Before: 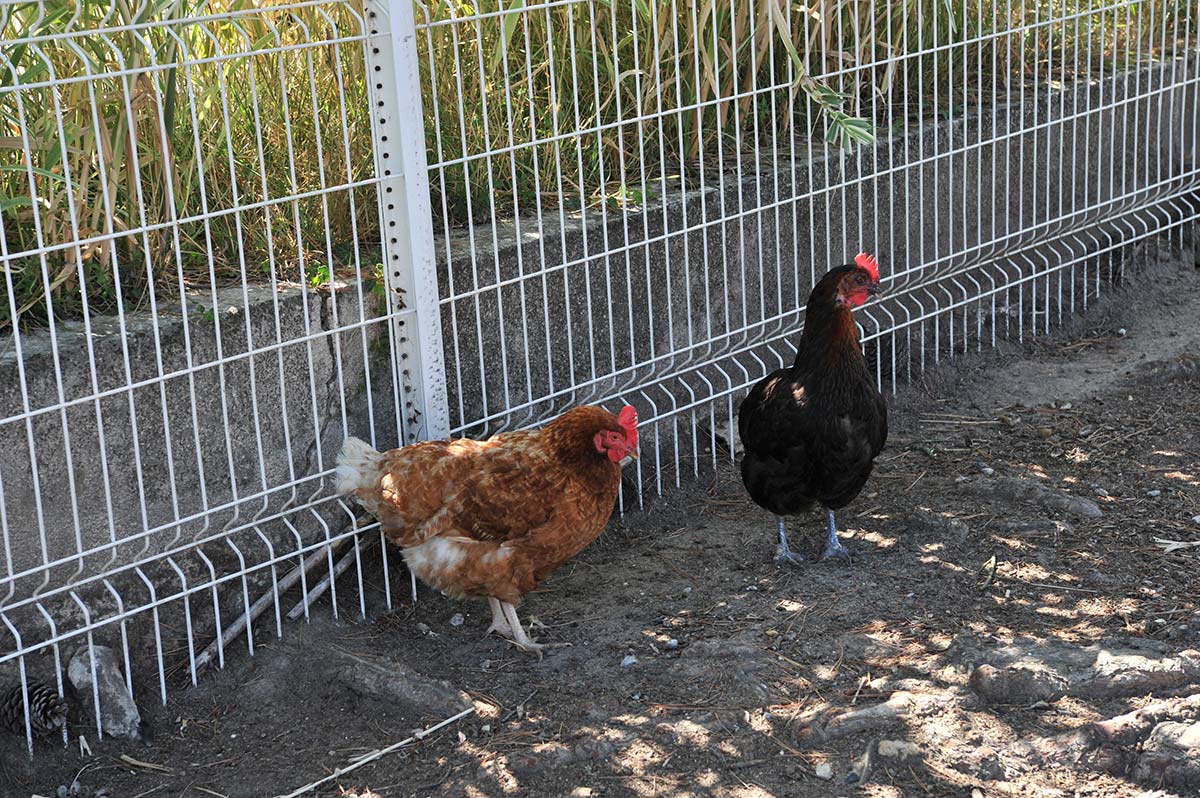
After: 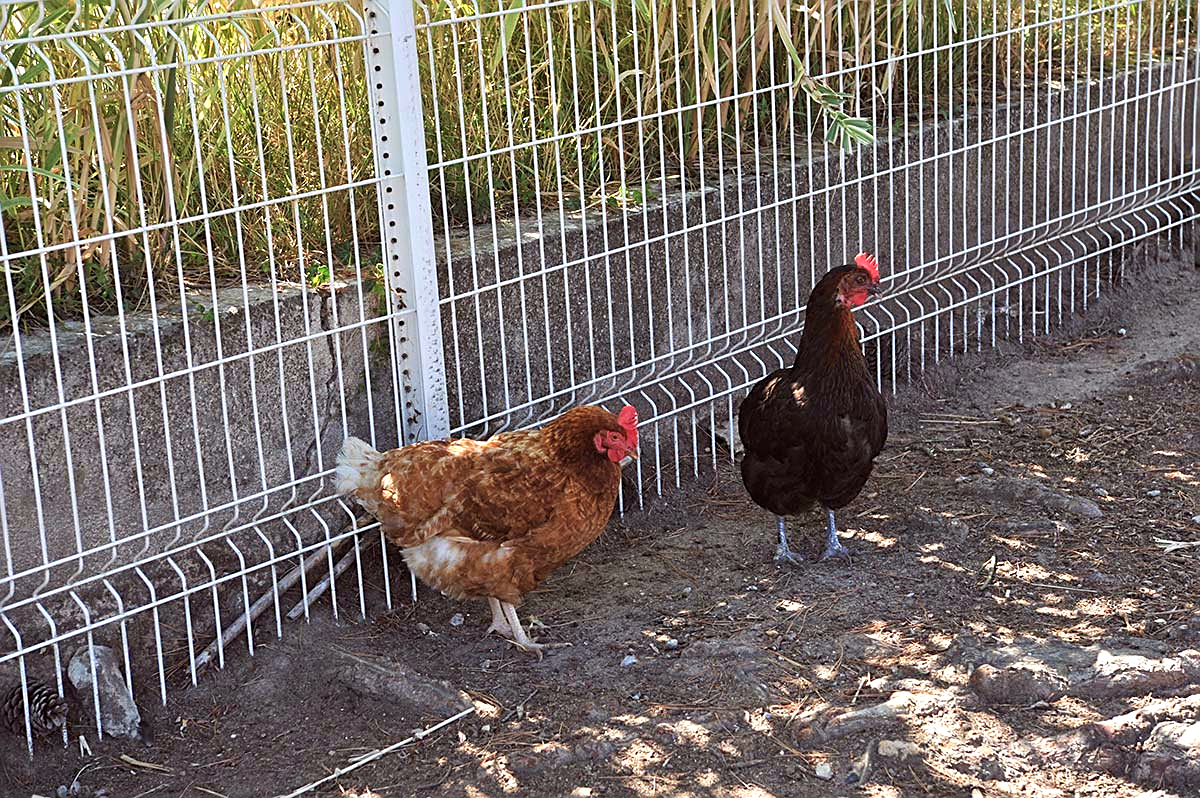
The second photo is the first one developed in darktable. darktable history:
exposure: exposure 0.258 EV, compensate highlight preservation false
velvia: on, module defaults
sharpen: on, module defaults
color balance: mode lift, gamma, gain (sRGB), lift [1, 1.049, 1, 1]
